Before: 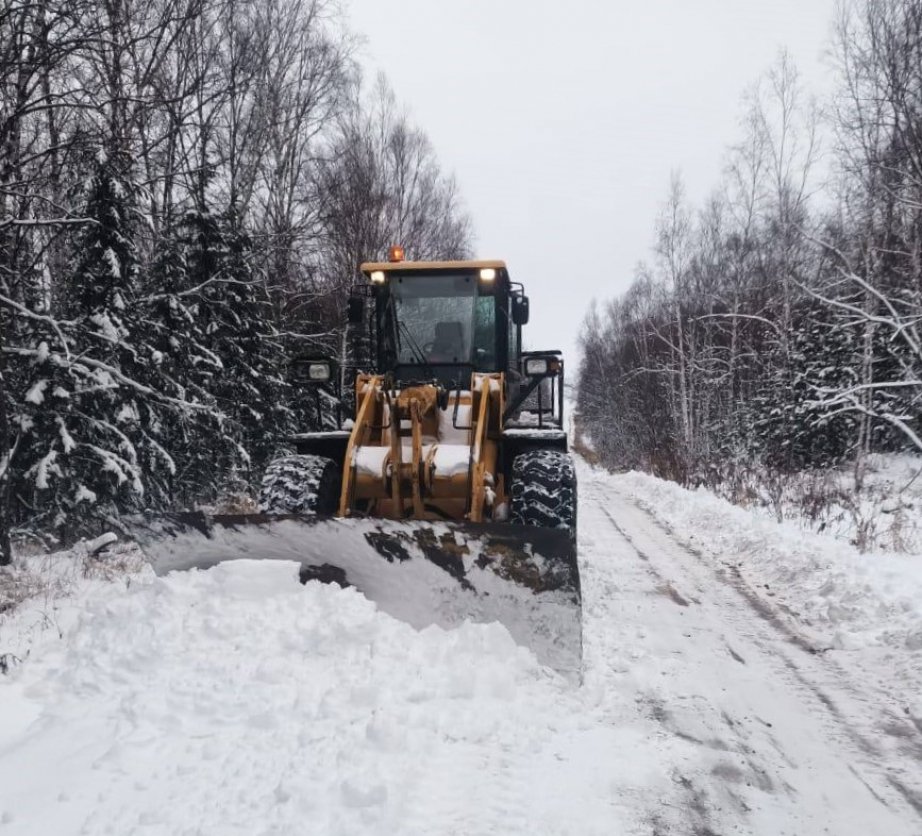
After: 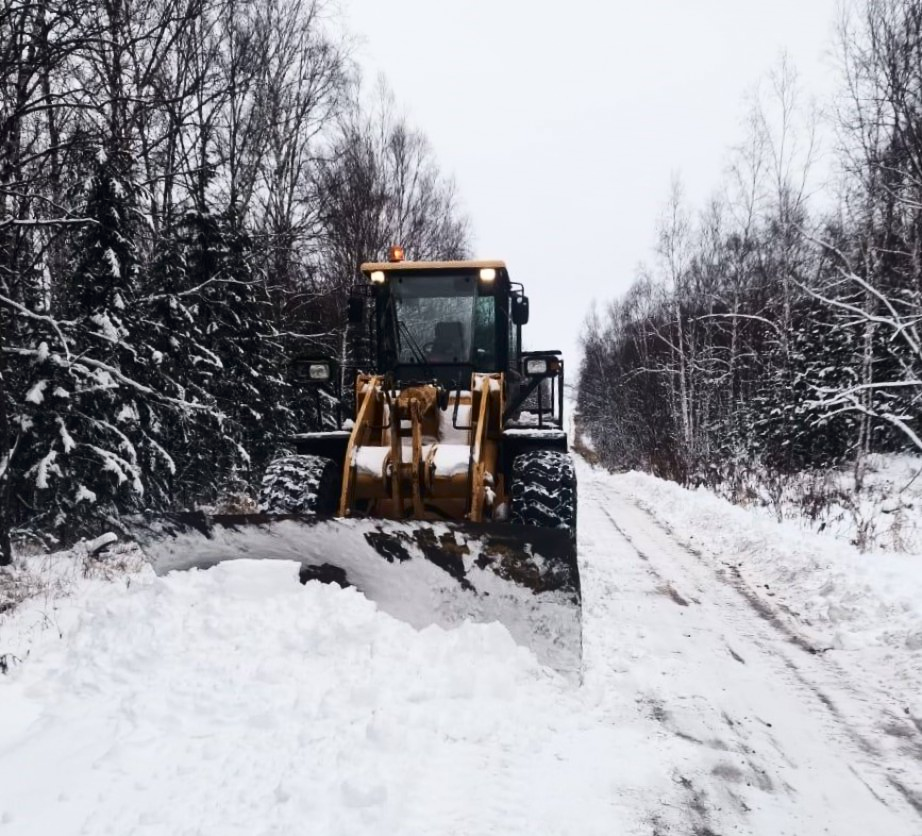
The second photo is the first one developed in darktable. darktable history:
exposure: exposure -0.047 EV, compensate highlight preservation false
contrast brightness saturation: contrast 0.271
